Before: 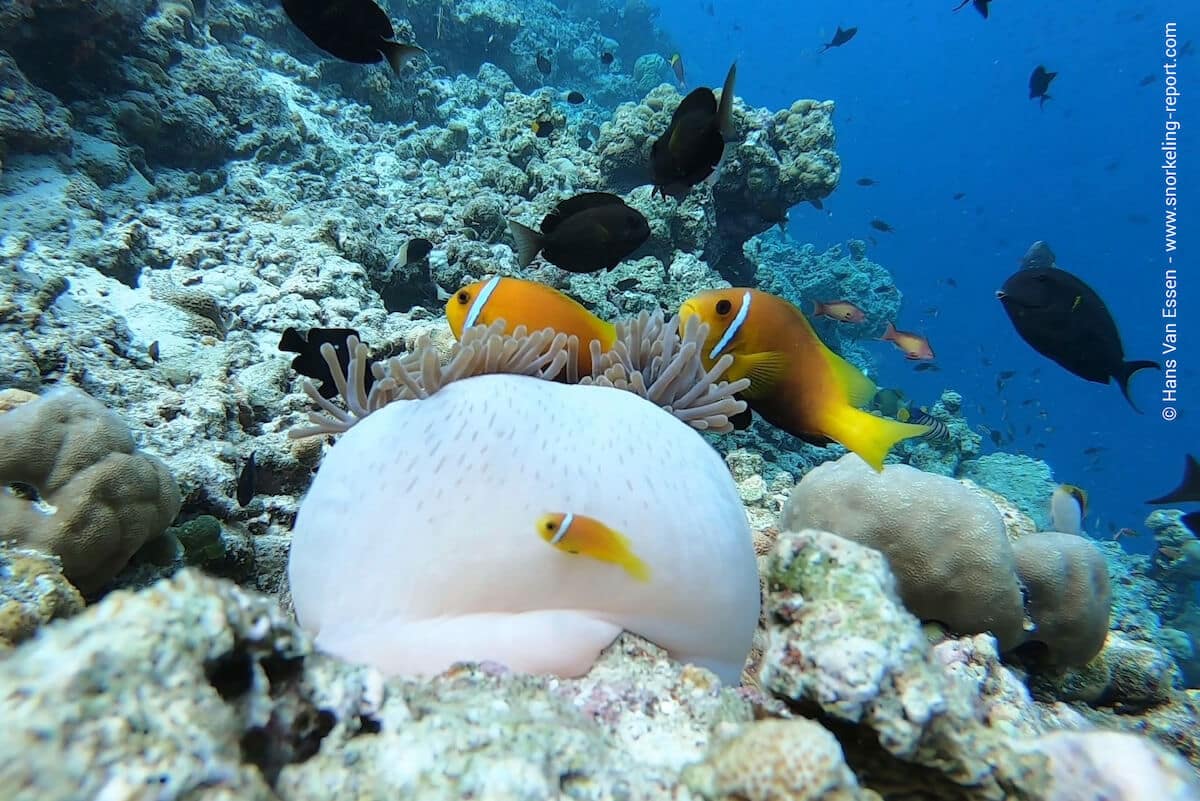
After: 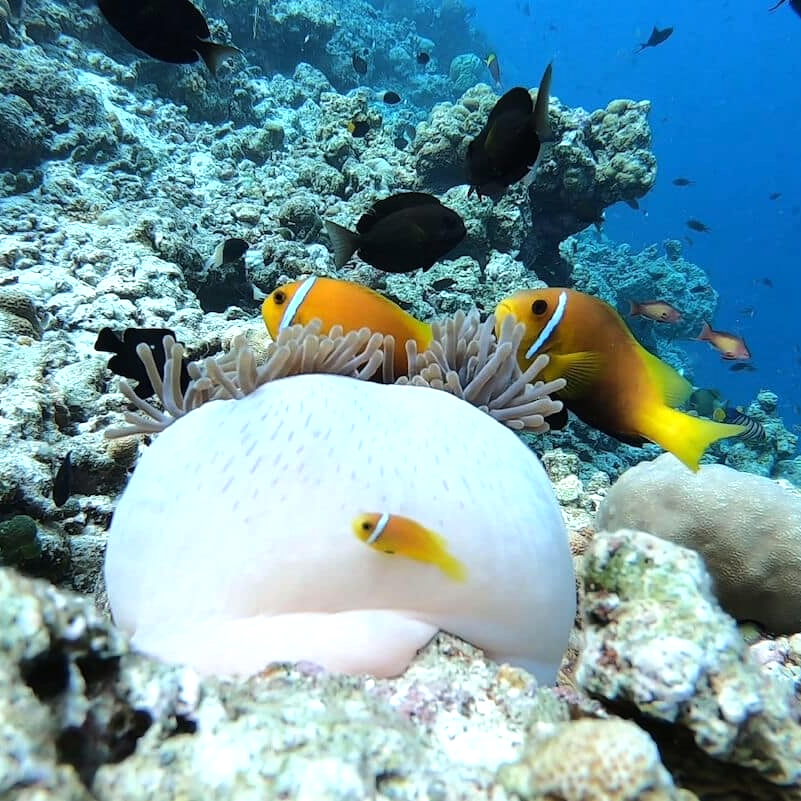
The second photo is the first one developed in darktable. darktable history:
tone equalizer: -8 EV -0.445 EV, -7 EV -0.393 EV, -6 EV -0.314 EV, -5 EV -0.254 EV, -3 EV 0.233 EV, -2 EV 0.329 EV, -1 EV 0.397 EV, +0 EV 0.394 EV, edges refinement/feathering 500, mask exposure compensation -1.57 EV, preserve details no
crop: left 15.399%, right 17.78%
